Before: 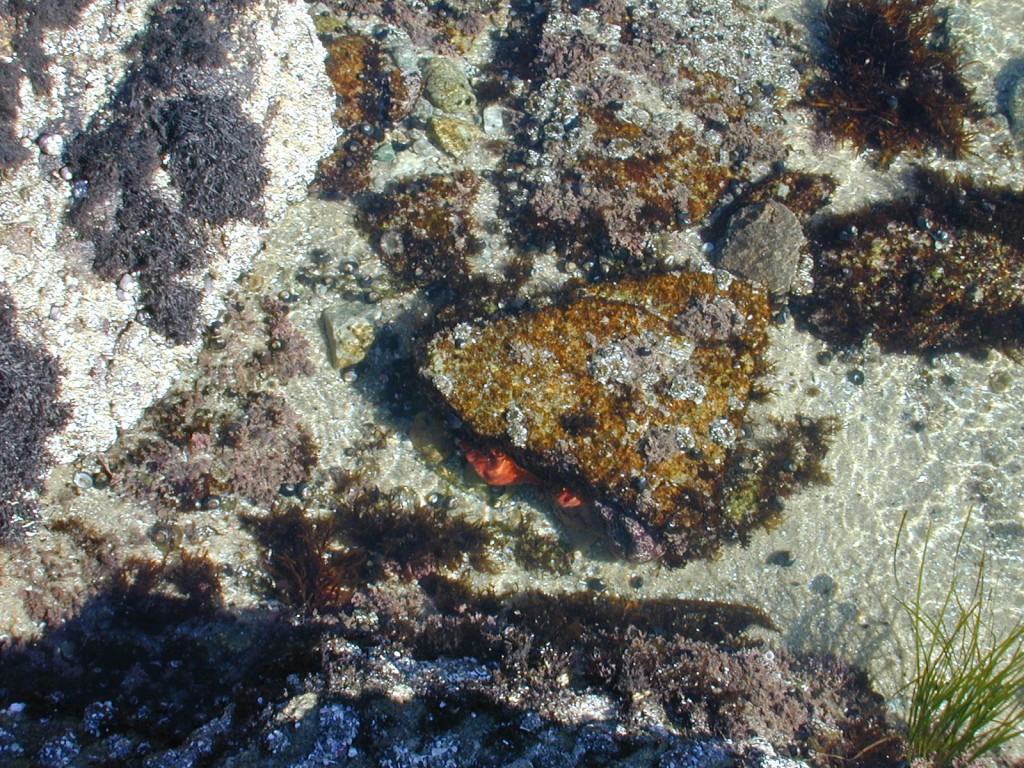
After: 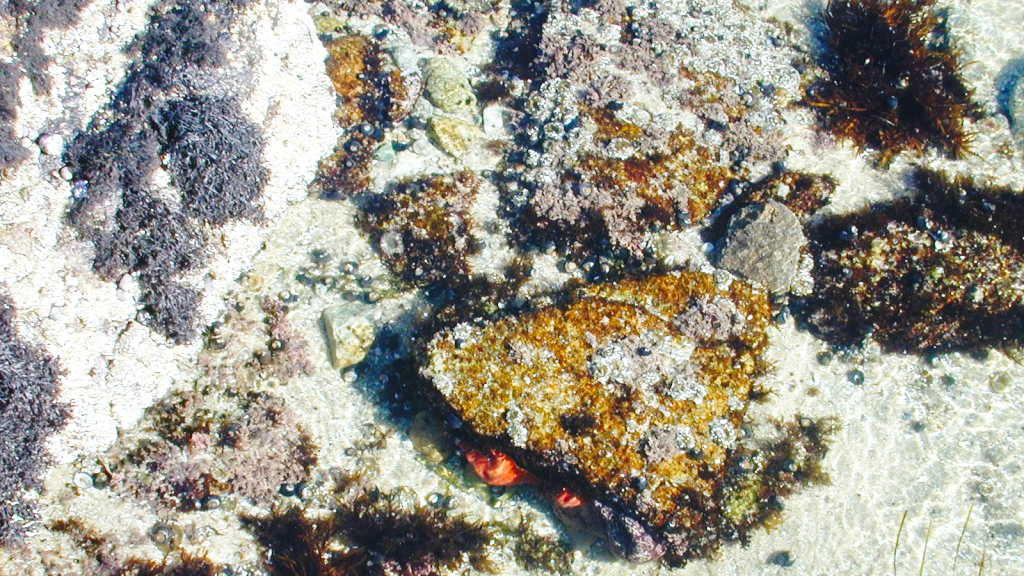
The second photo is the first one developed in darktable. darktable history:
base curve: curves: ch0 [(0, 0) (0.032, 0.037) (0.105, 0.228) (0.435, 0.76) (0.856, 0.983) (1, 1)], preserve colors none
crop: bottom 24.983%
